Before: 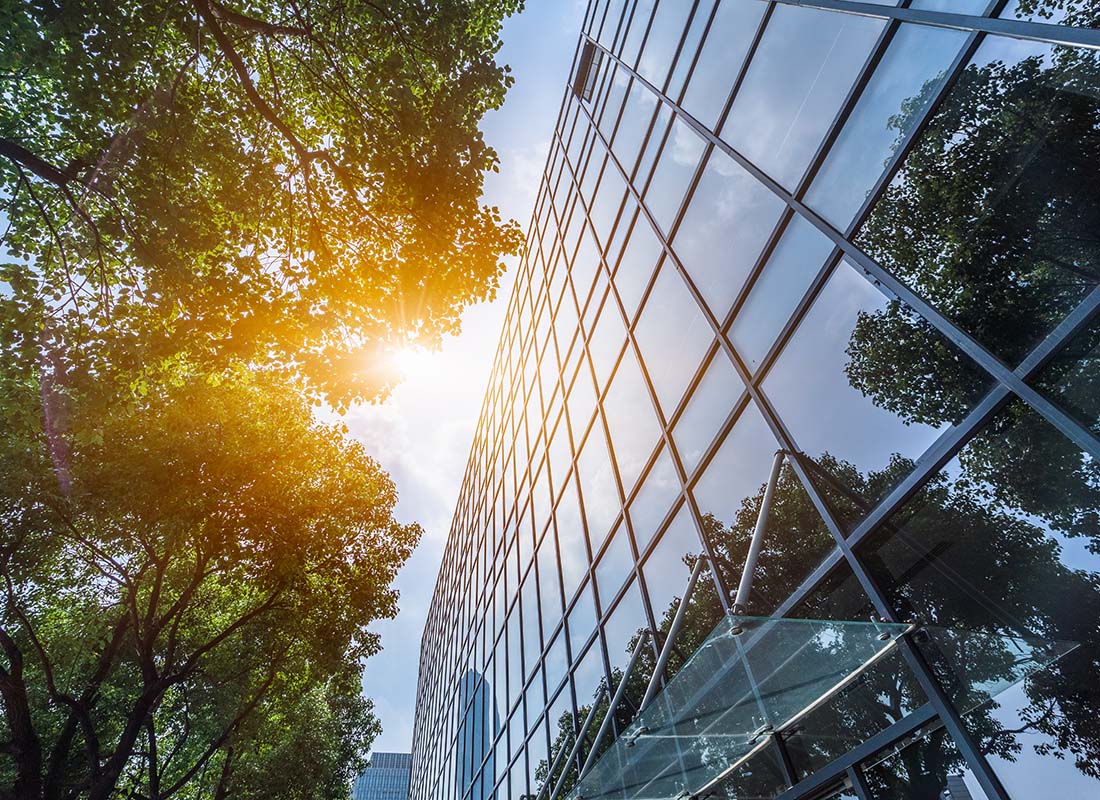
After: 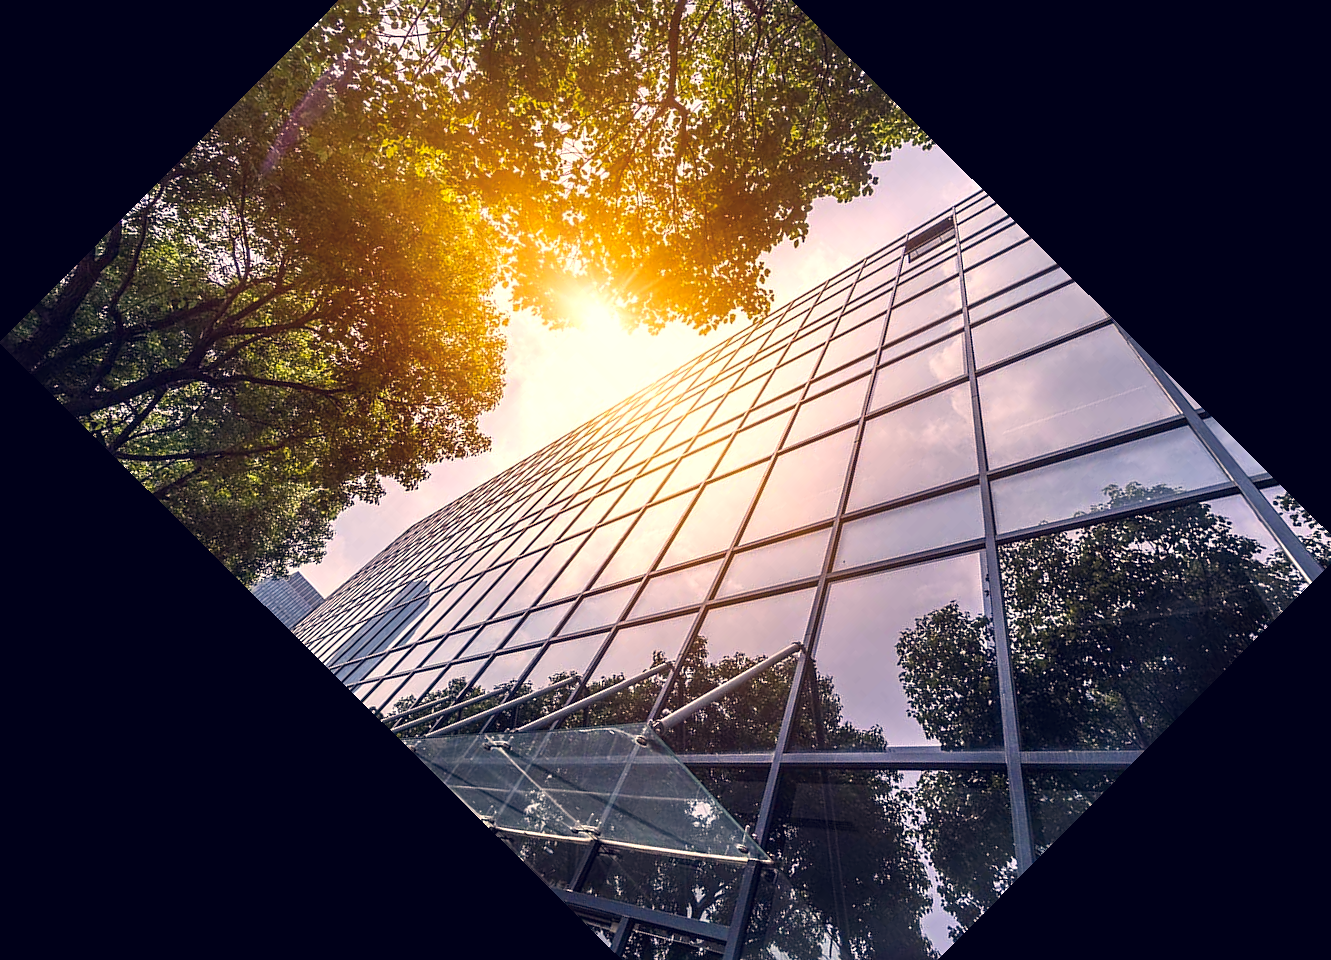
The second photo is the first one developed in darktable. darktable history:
color balance rgb: perceptual saturation grading › global saturation 19.865%, perceptual brilliance grading › highlights 10.186%, perceptual brilliance grading › shadows -4.877%
crop and rotate: angle -44.75°, top 16.8%, right 0.945%, bottom 11.653%
color correction: highlights a* 20.11, highlights b* 27.05, shadows a* 3.39, shadows b* -17.4, saturation 0.764
sharpen: amount 0.213
